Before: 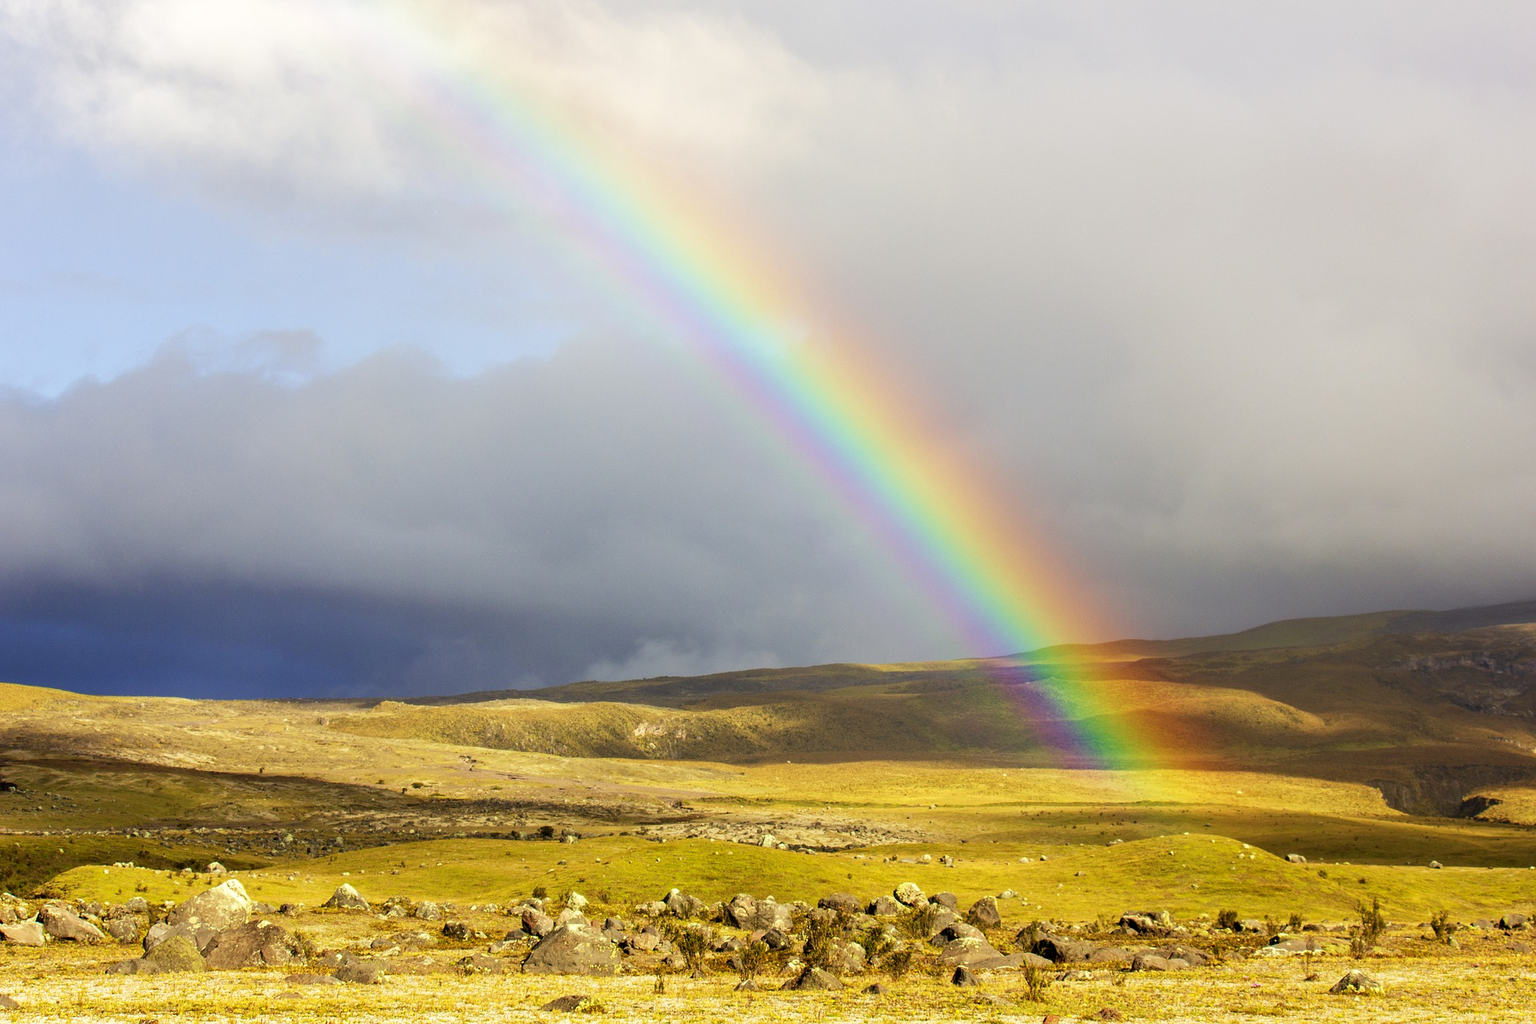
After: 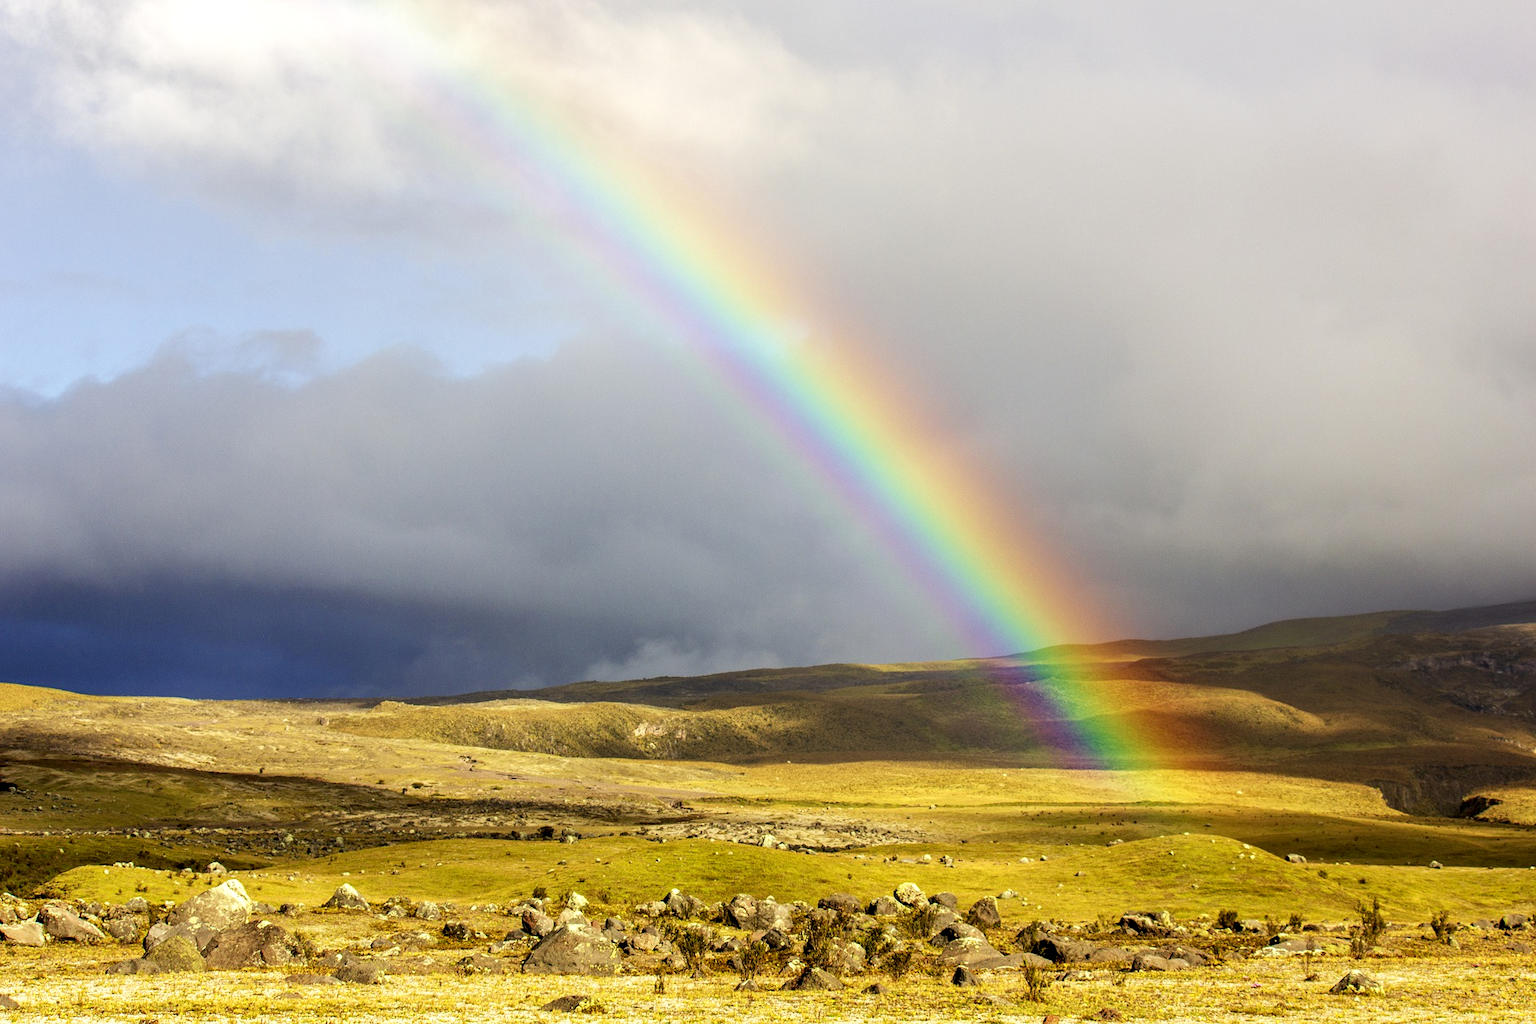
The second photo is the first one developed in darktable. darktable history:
local contrast: highlights 24%, shadows 75%, midtone range 0.749
